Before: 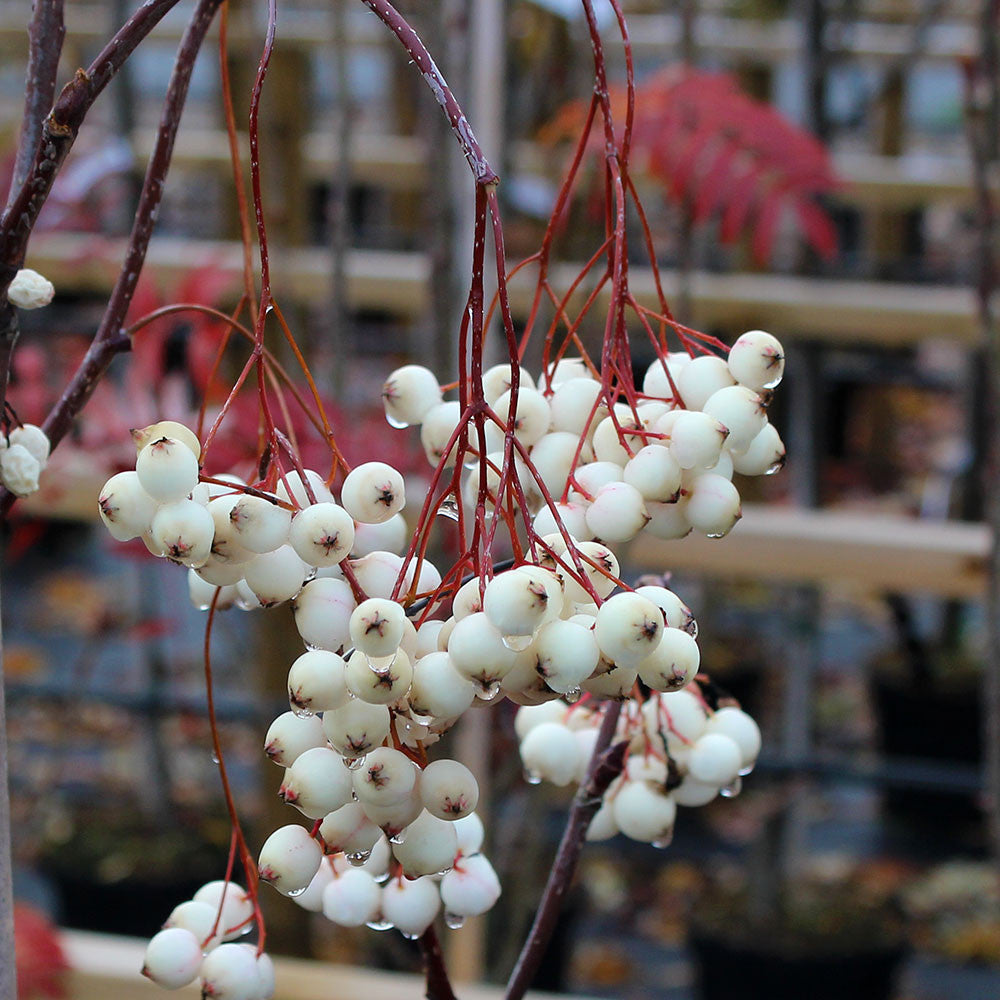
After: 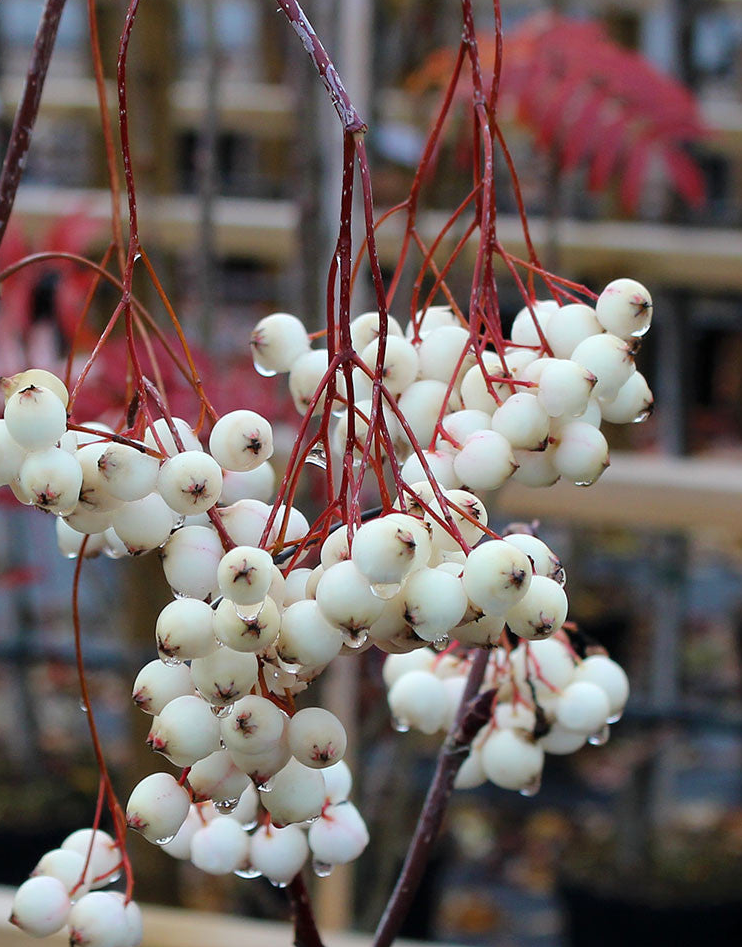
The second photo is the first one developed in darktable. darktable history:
base curve: curves: ch0 [(0, 0) (0.283, 0.295) (1, 1)], preserve colors none
crop and rotate: left 13.218%, top 5.234%, right 12.528%
